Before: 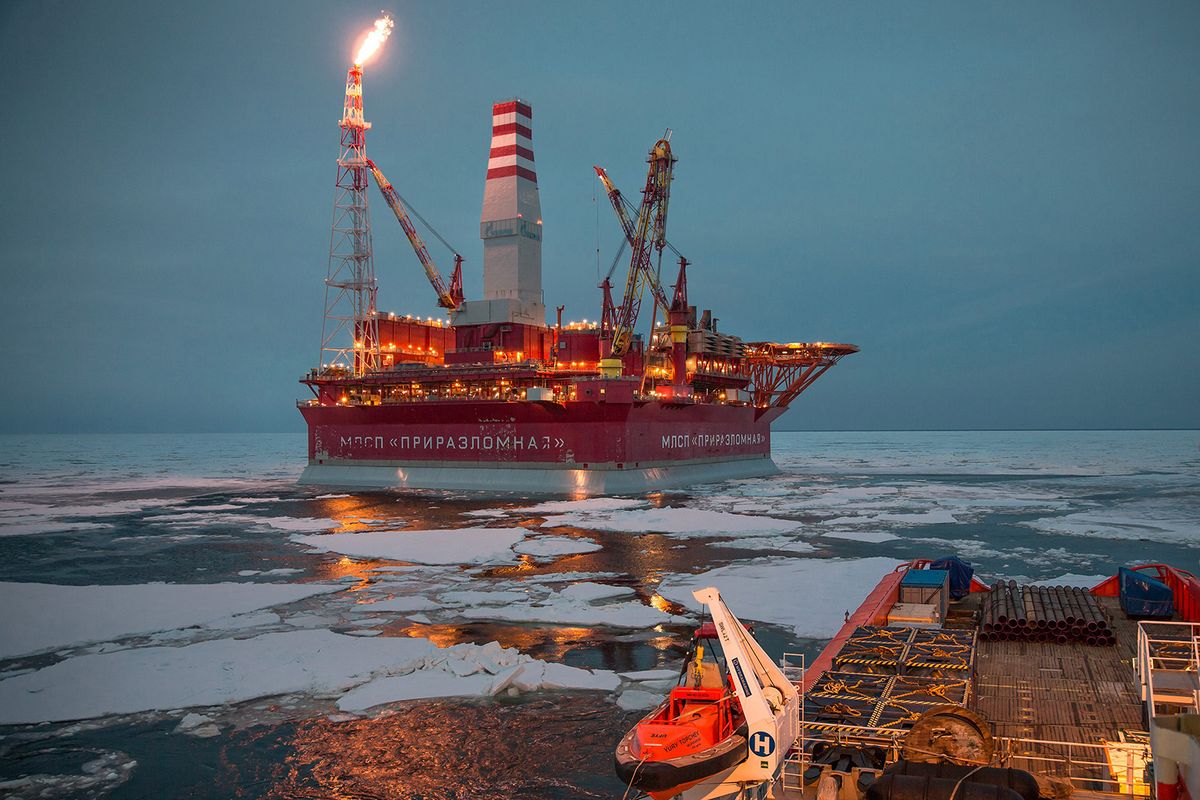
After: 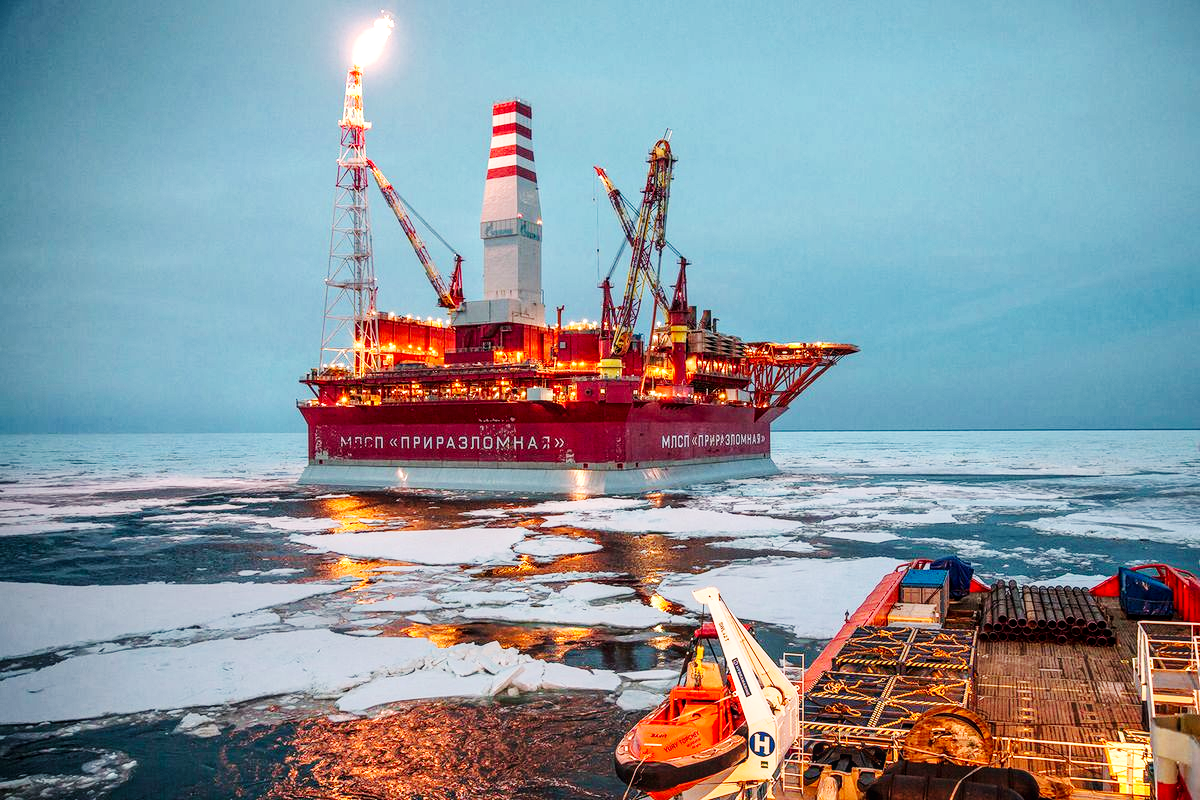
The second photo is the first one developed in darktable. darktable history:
base curve: curves: ch0 [(0, 0.003) (0.001, 0.002) (0.006, 0.004) (0.02, 0.022) (0.048, 0.086) (0.094, 0.234) (0.162, 0.431) (0.258, 0.629) (0.385, 0.8) (0.548, 0.918) (0.751, 0.988) (1, 1)], preserve colors none
local contrast: on, module defaults
